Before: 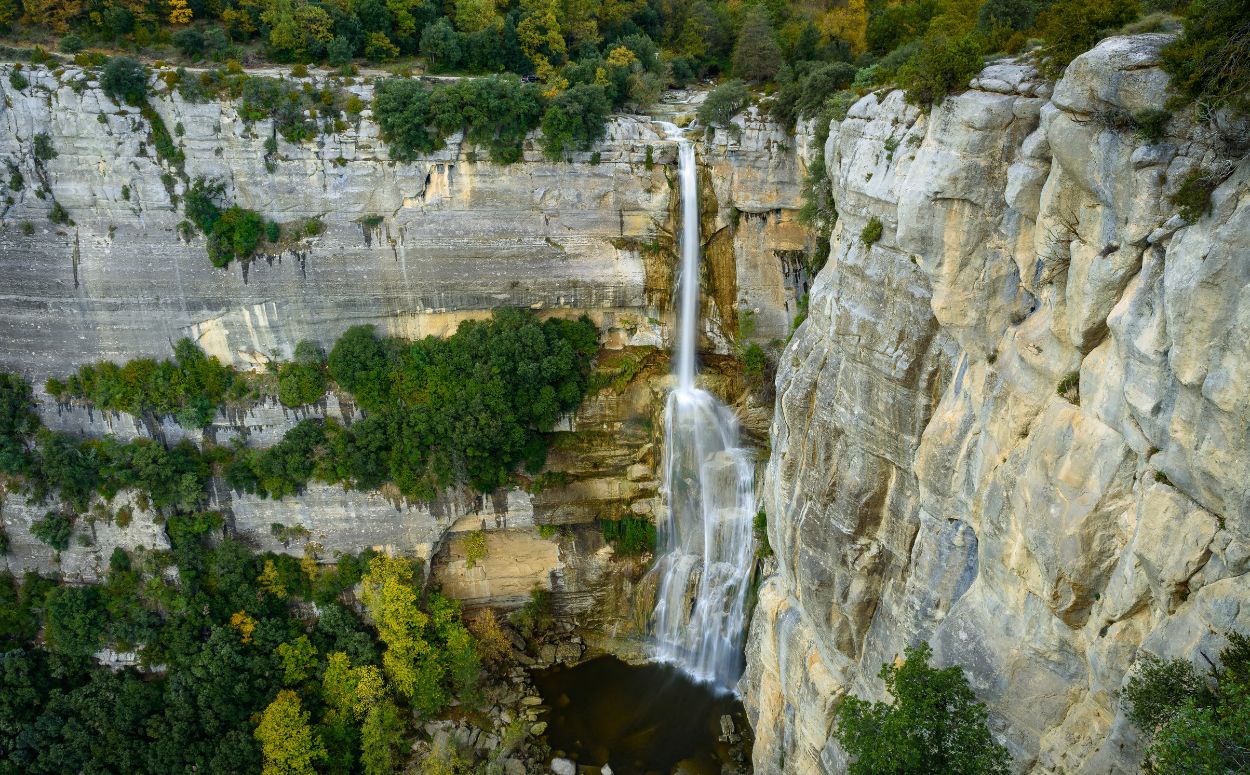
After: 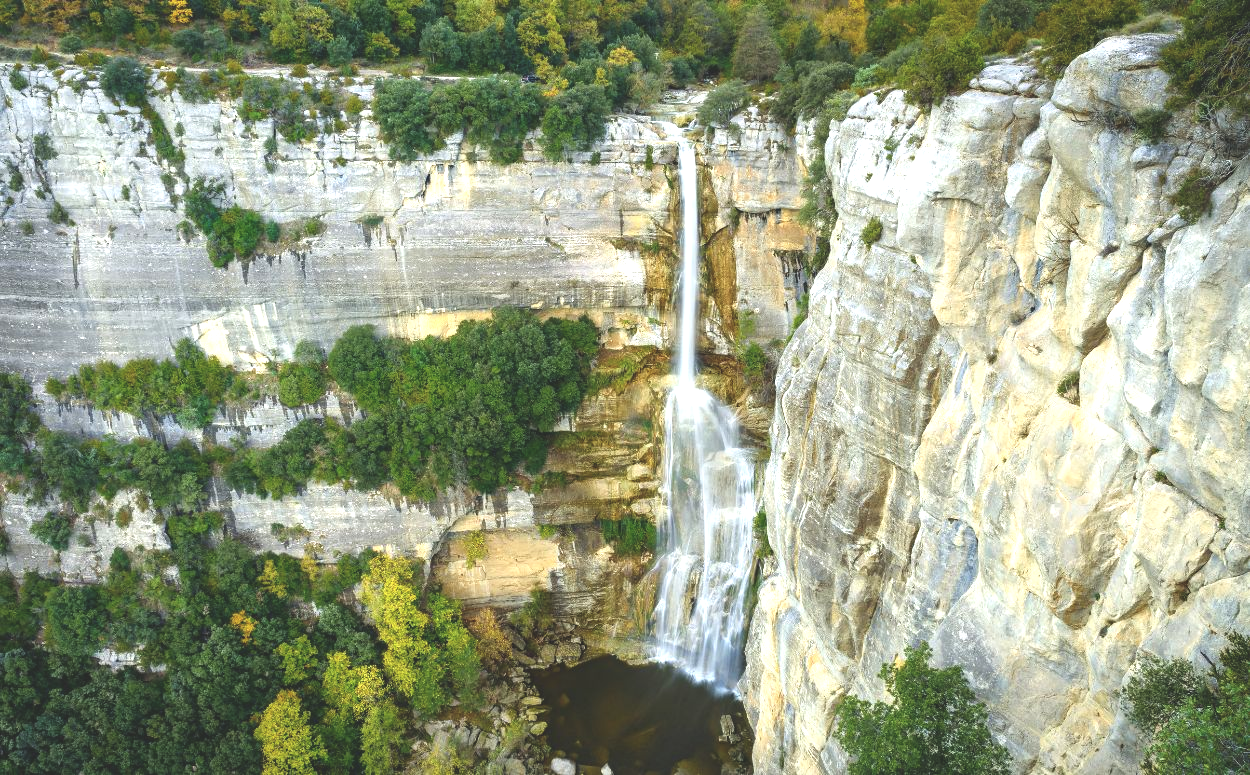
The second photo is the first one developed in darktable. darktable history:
exposure: black level correction -0.002, exposure 1.115 EV, compensate highlight preservation false
color balance: lift [1.01, 1, 1, 1], gamma [1.097, 1, 1, 1], gain [0.85, 1, 1, 1]
